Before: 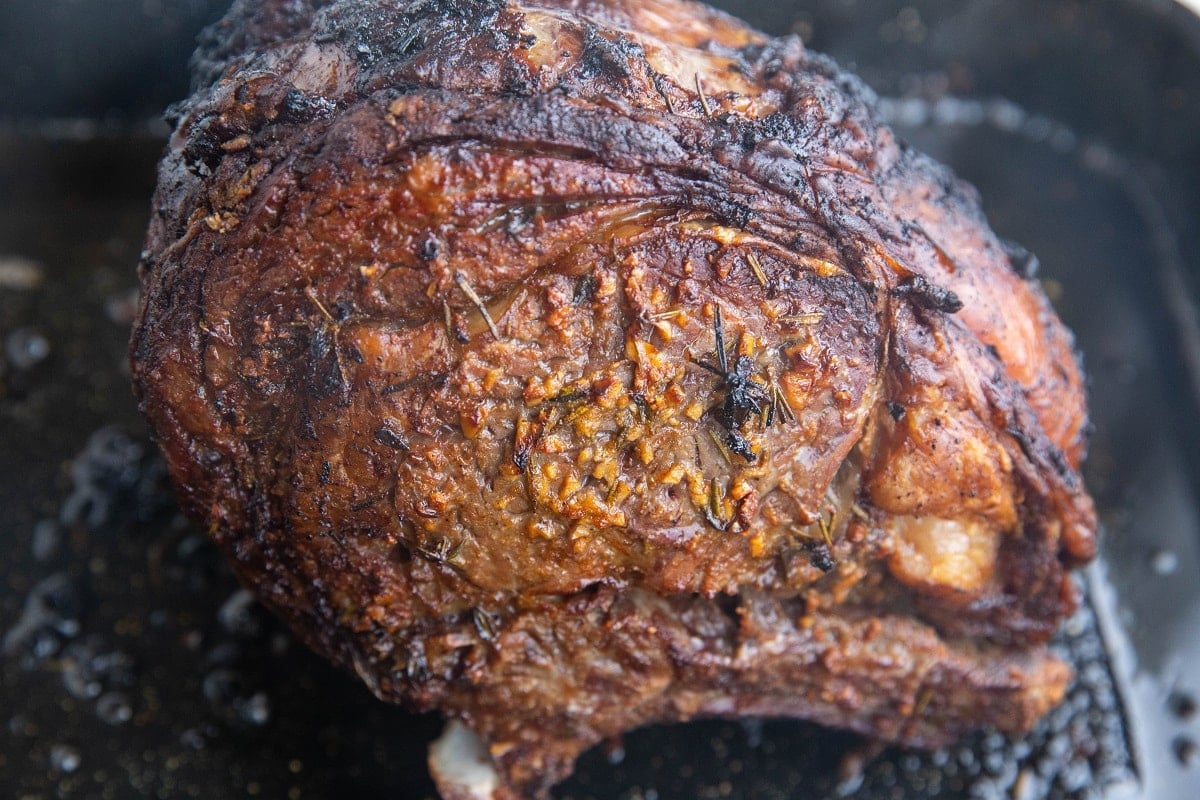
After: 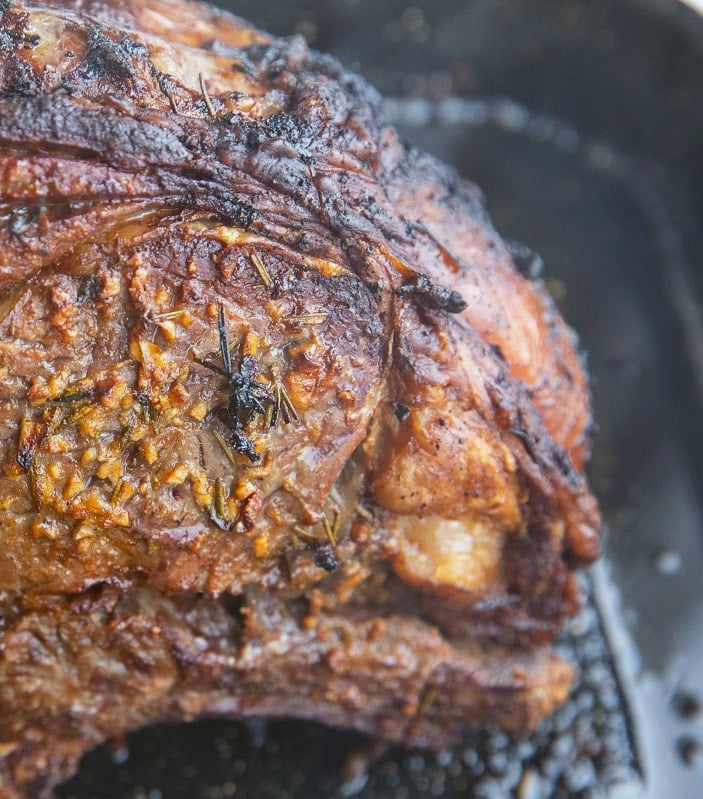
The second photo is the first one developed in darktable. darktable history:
crop: left 41.402%
color balance: lift [1.004, 1.002, 1.002, 0.998], gamma [1, 1.007, 1.002, 0.993], gain [1, 0.977, 1.013, 1.023], contrast -3.64%
